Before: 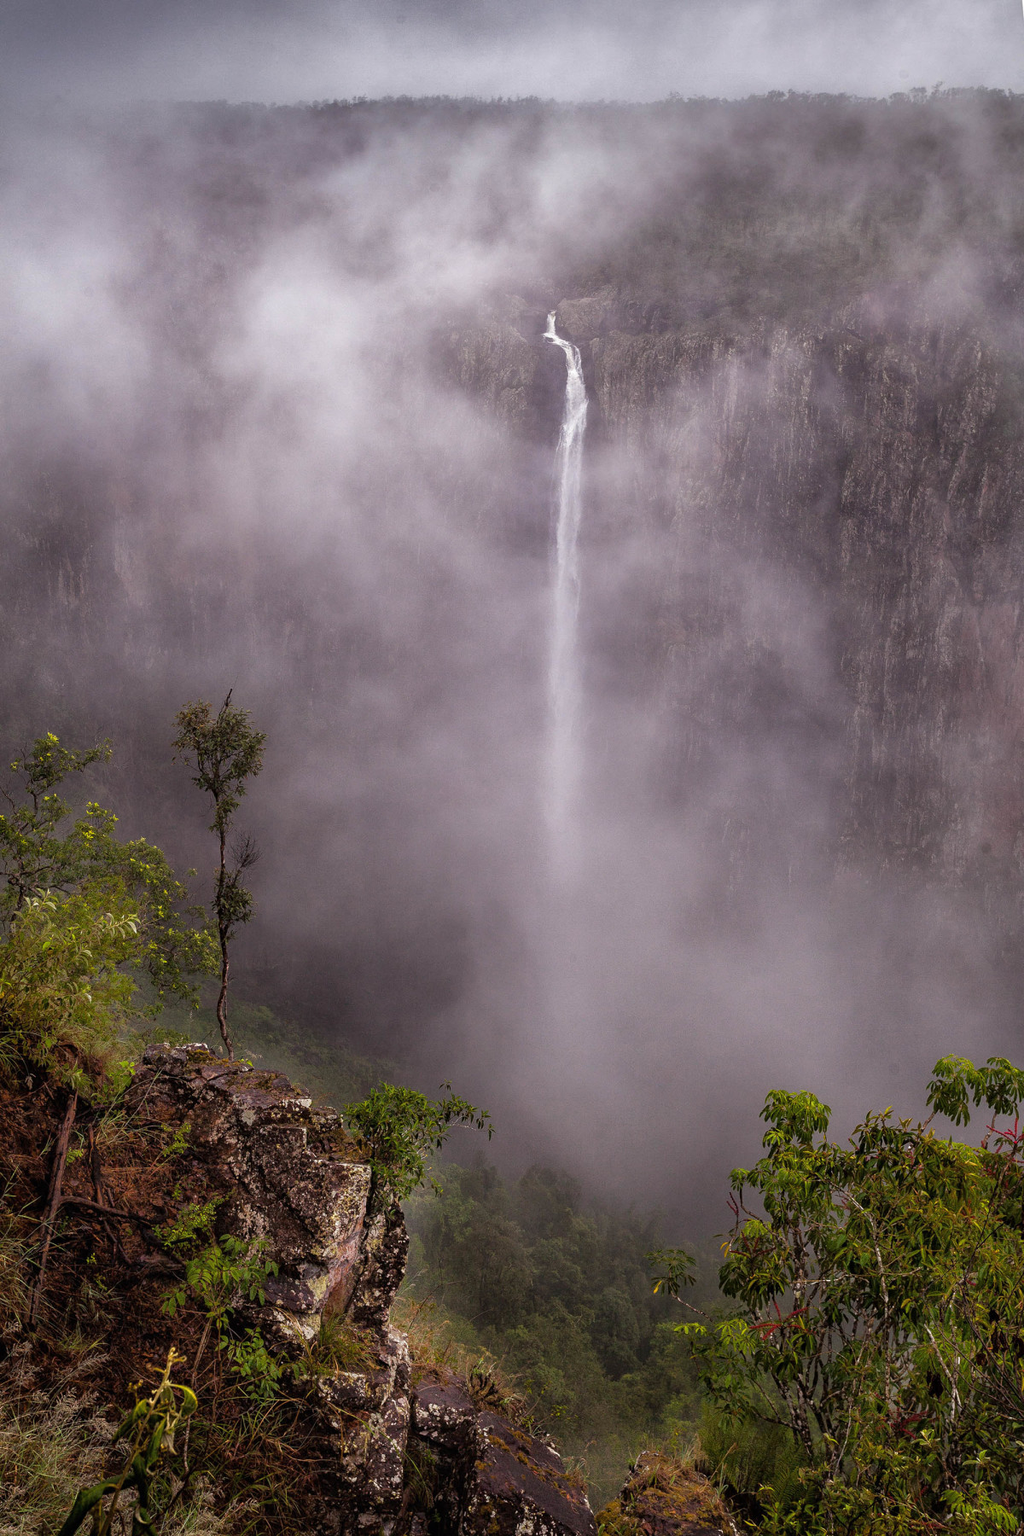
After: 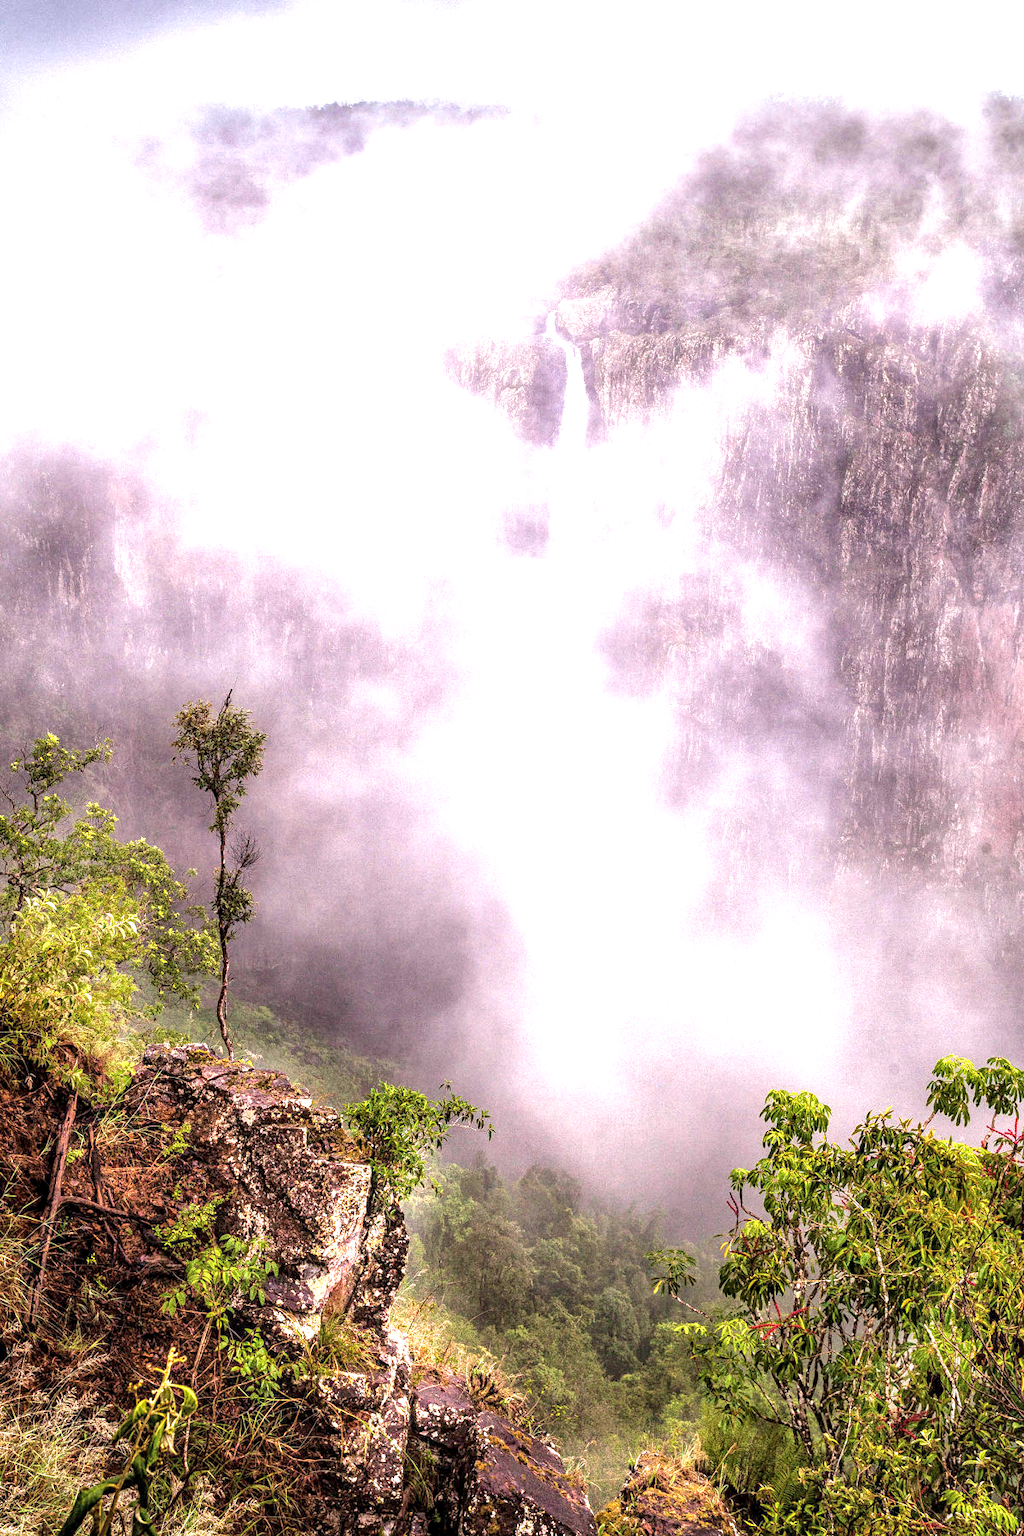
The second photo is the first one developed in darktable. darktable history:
exposure: exposure 2.044 EV, compensate highlight preservation false
velvia: on, module defaults
contrast equalizer: y [[0.5, 0.5, 0.472, 0.5, 0.5, 0.5], [0.5 ×6], [0.5 ×6], [0 ×6], [0 ×6]]
local contrast: detail 150%
